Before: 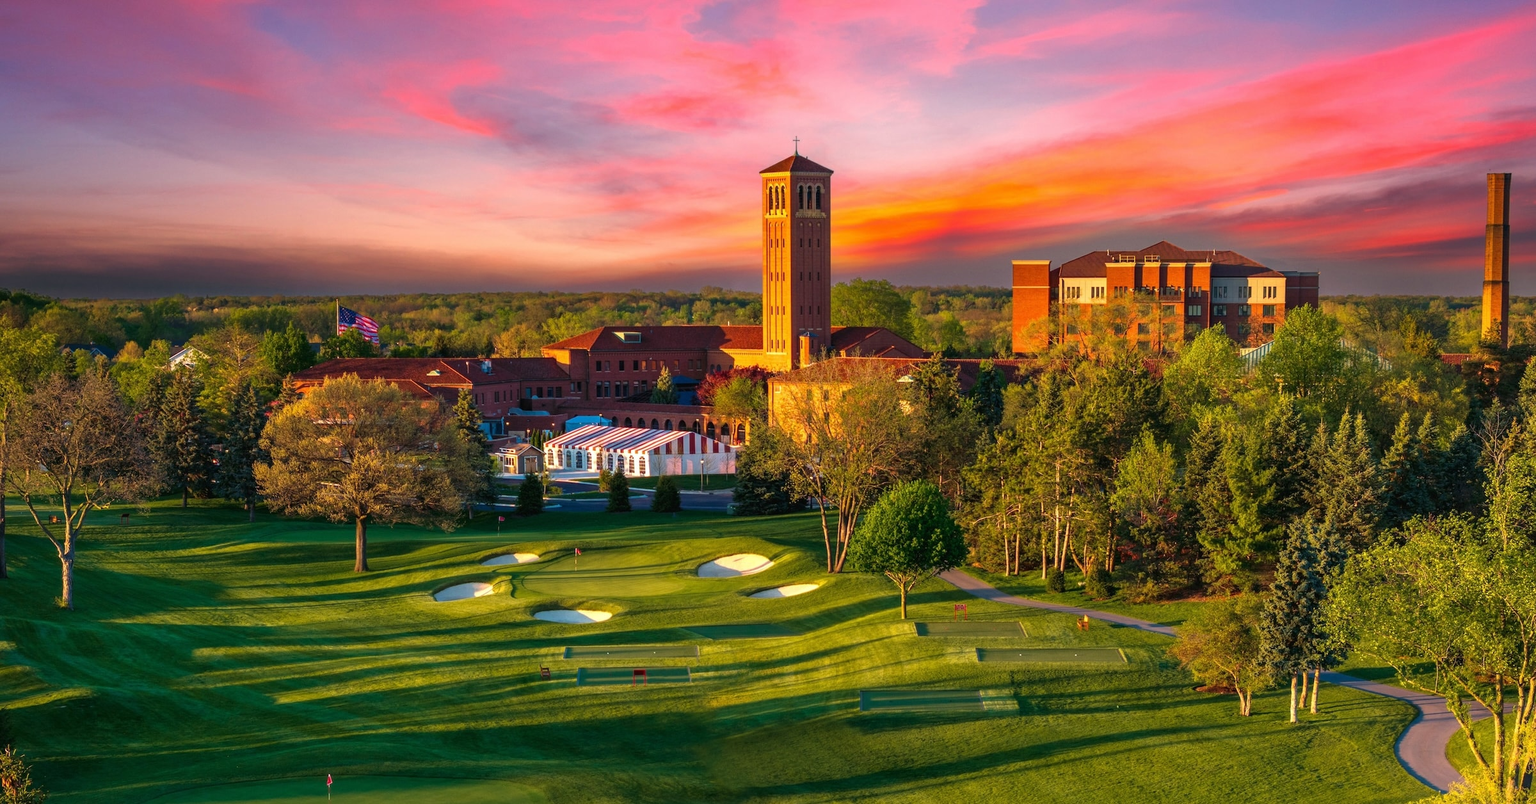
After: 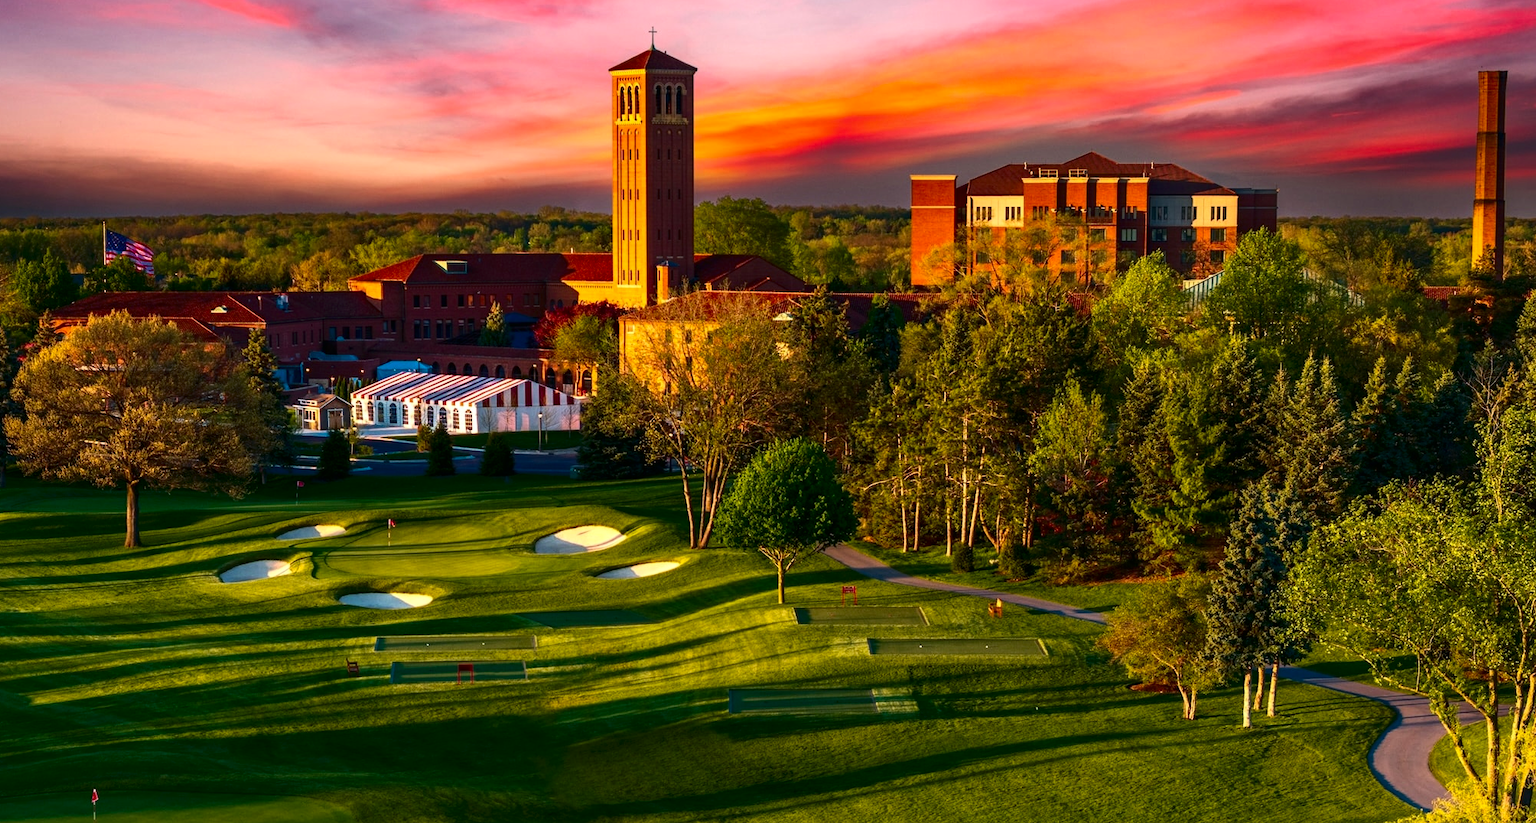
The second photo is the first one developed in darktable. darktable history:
contrast brightness saturation: contrast 0.2, brightness -0.11, saturation 0.1
crop: left 16.315%, top 14.246%
